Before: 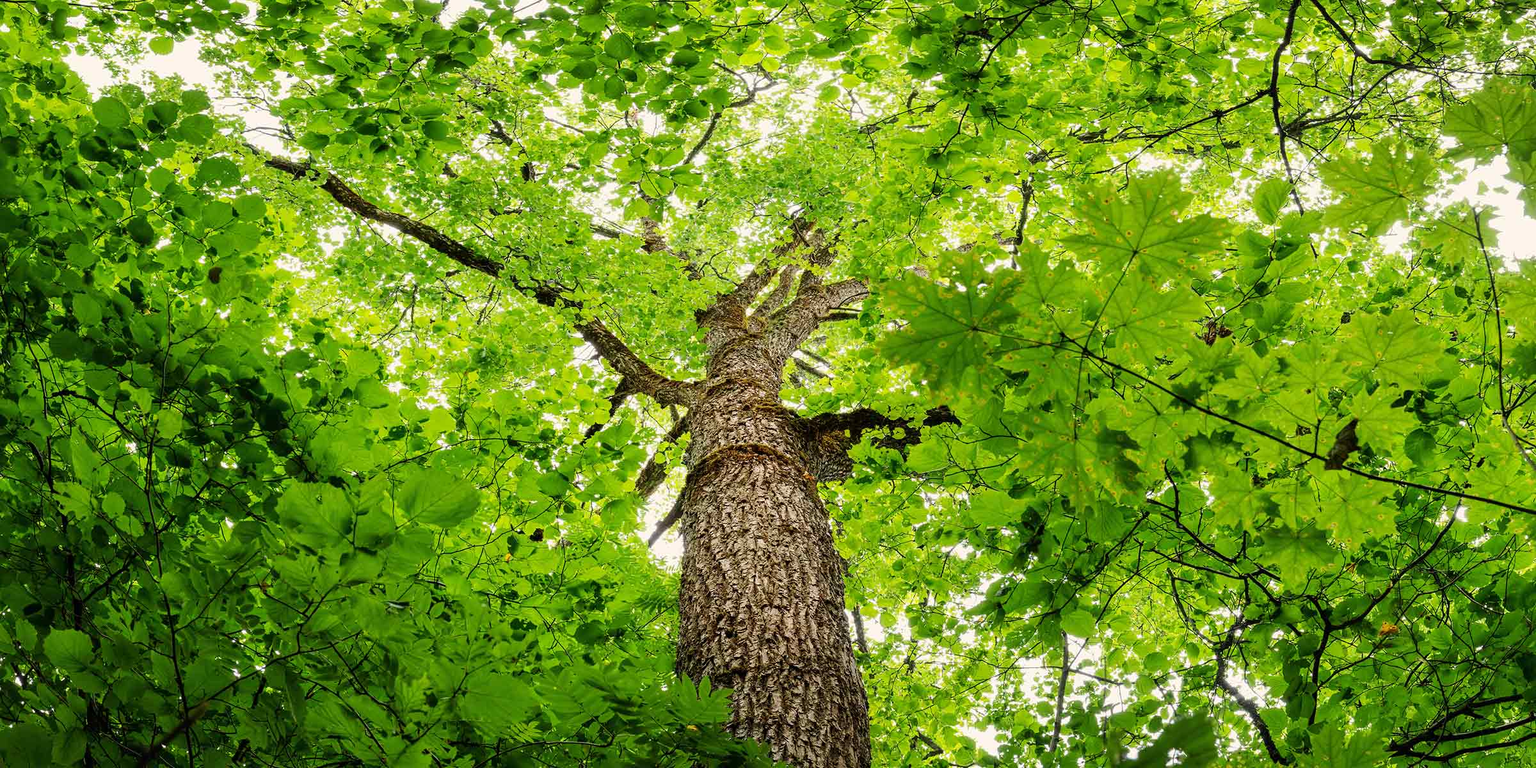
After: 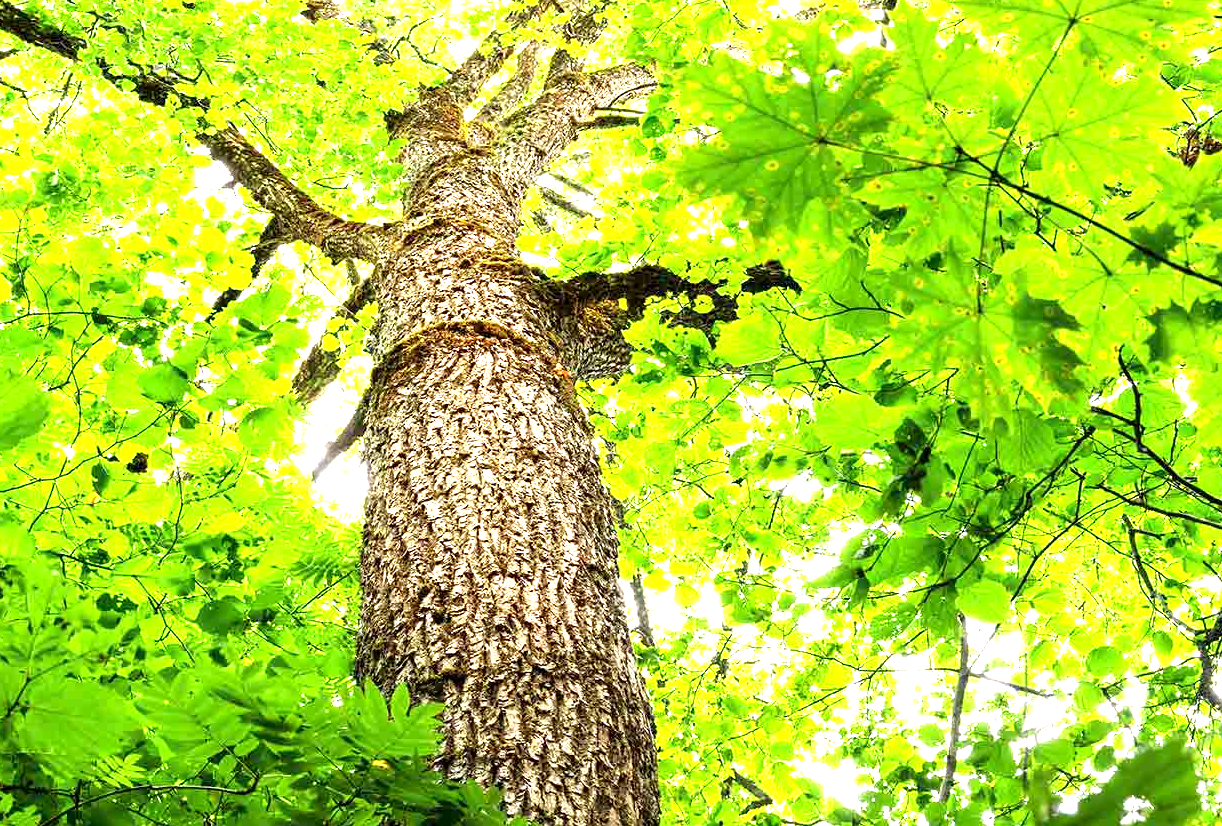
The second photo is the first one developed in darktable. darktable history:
exposure: black level correction 0.001, exposure 1.646 EV, compensate exposure bias true, compensate highlight preservation false
crop and rotate: left 29.237%, top 31.152%, right 19.807%
white balance: emerald 1
